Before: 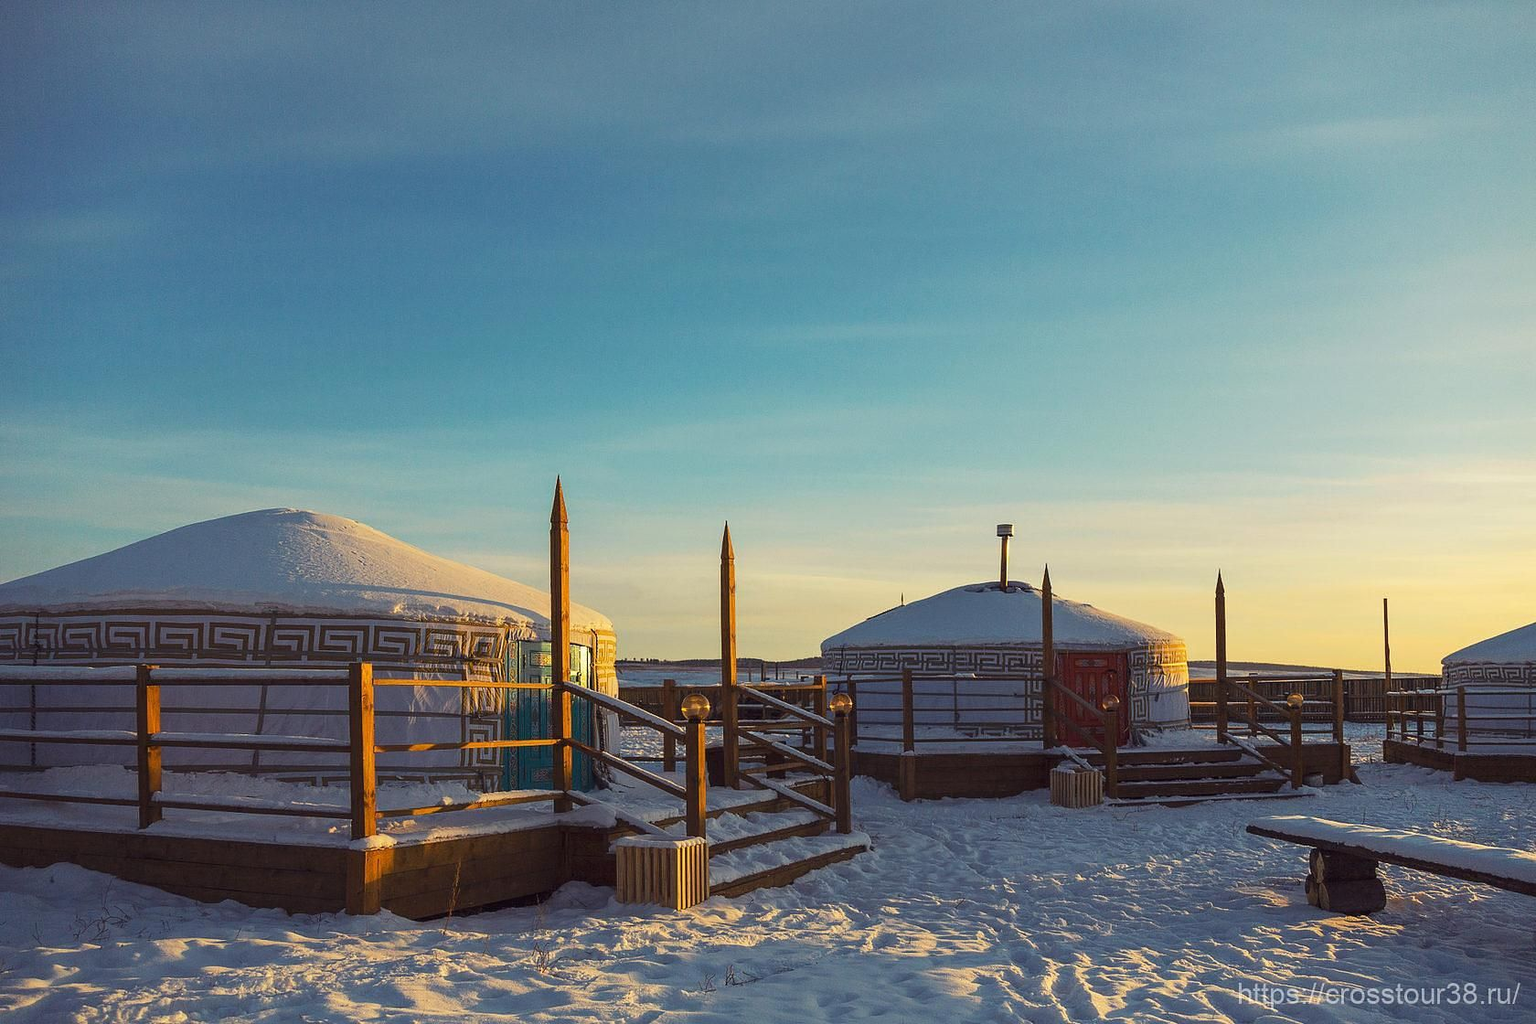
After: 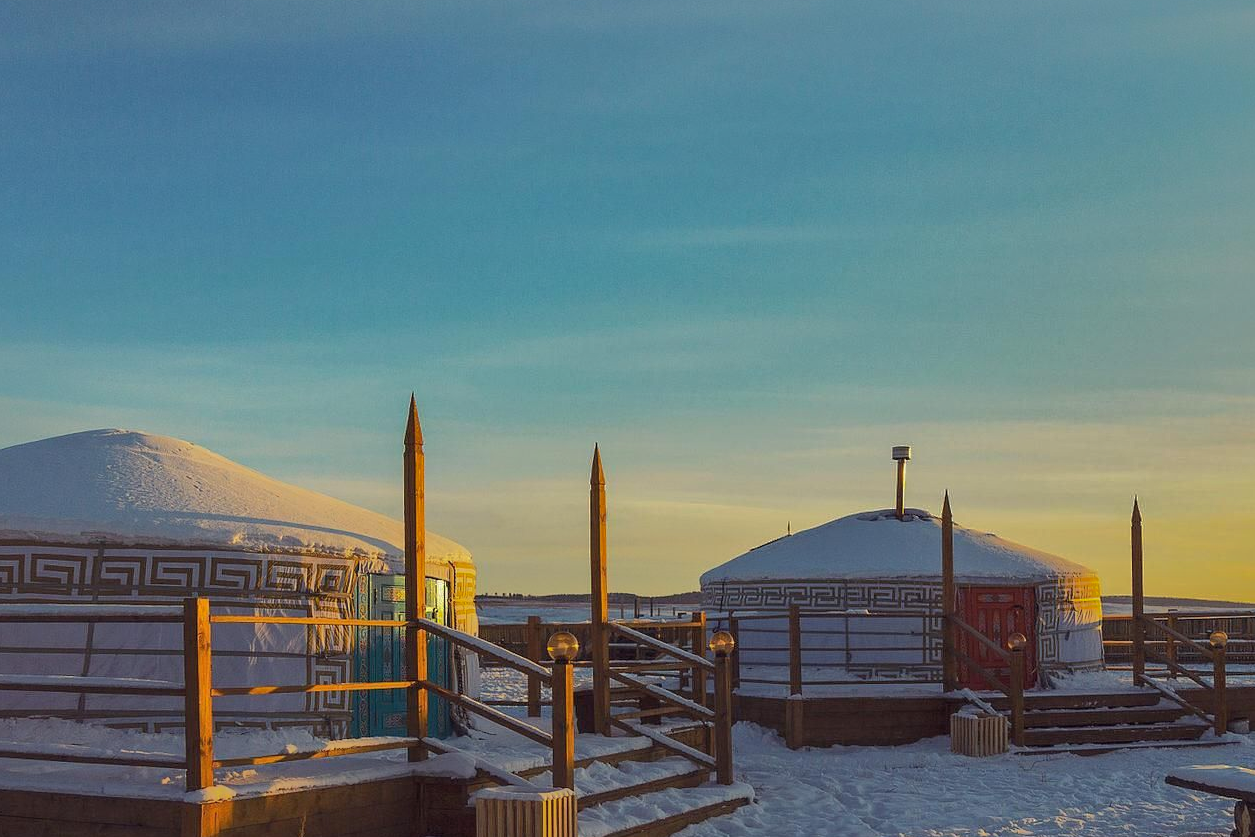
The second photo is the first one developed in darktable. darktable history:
crop and rotate: left 11.831%, top 11.346%, right 13.429%, bottom 13.899%
shadows and highlights: shadows 38.43, highlights -74.54
